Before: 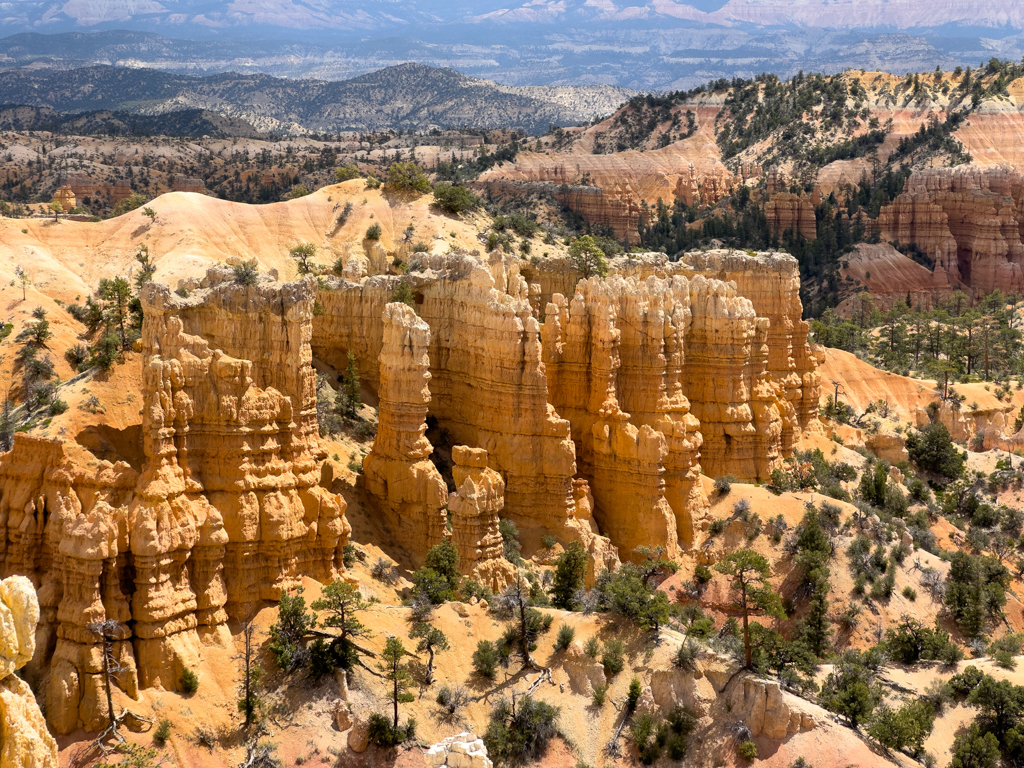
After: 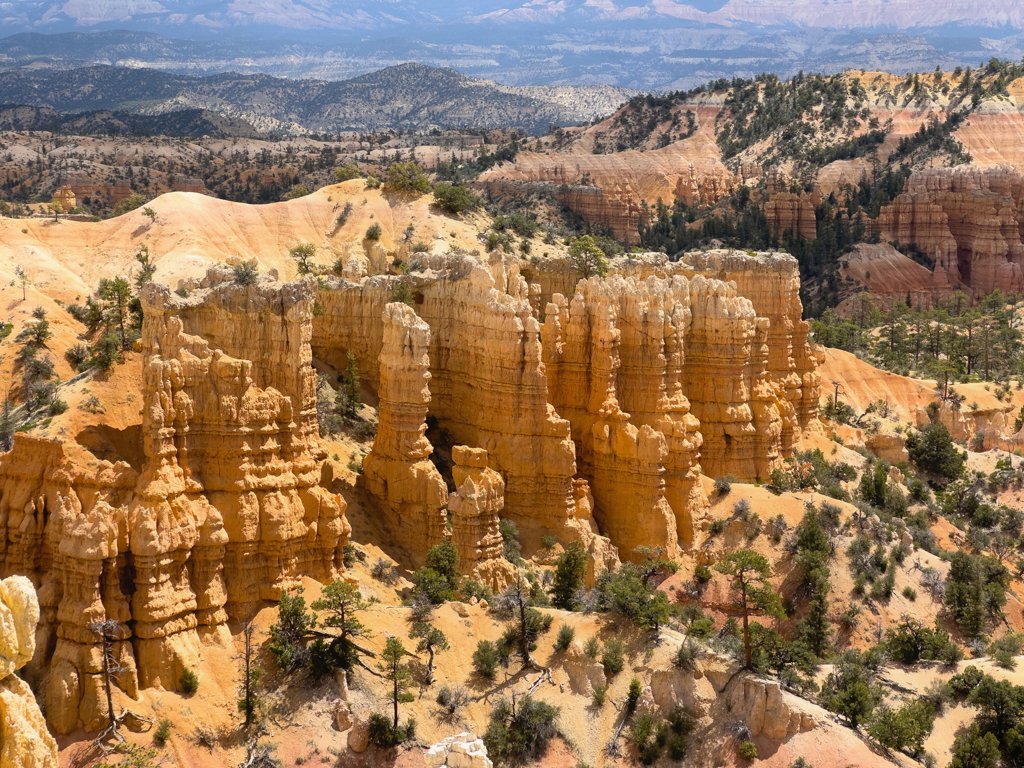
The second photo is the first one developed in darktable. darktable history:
contrast equalizer: y [[0.6 ×6], [0.55 ×6], [0 ×6], [0 ×6], [0 ×6]], mix -0.219
